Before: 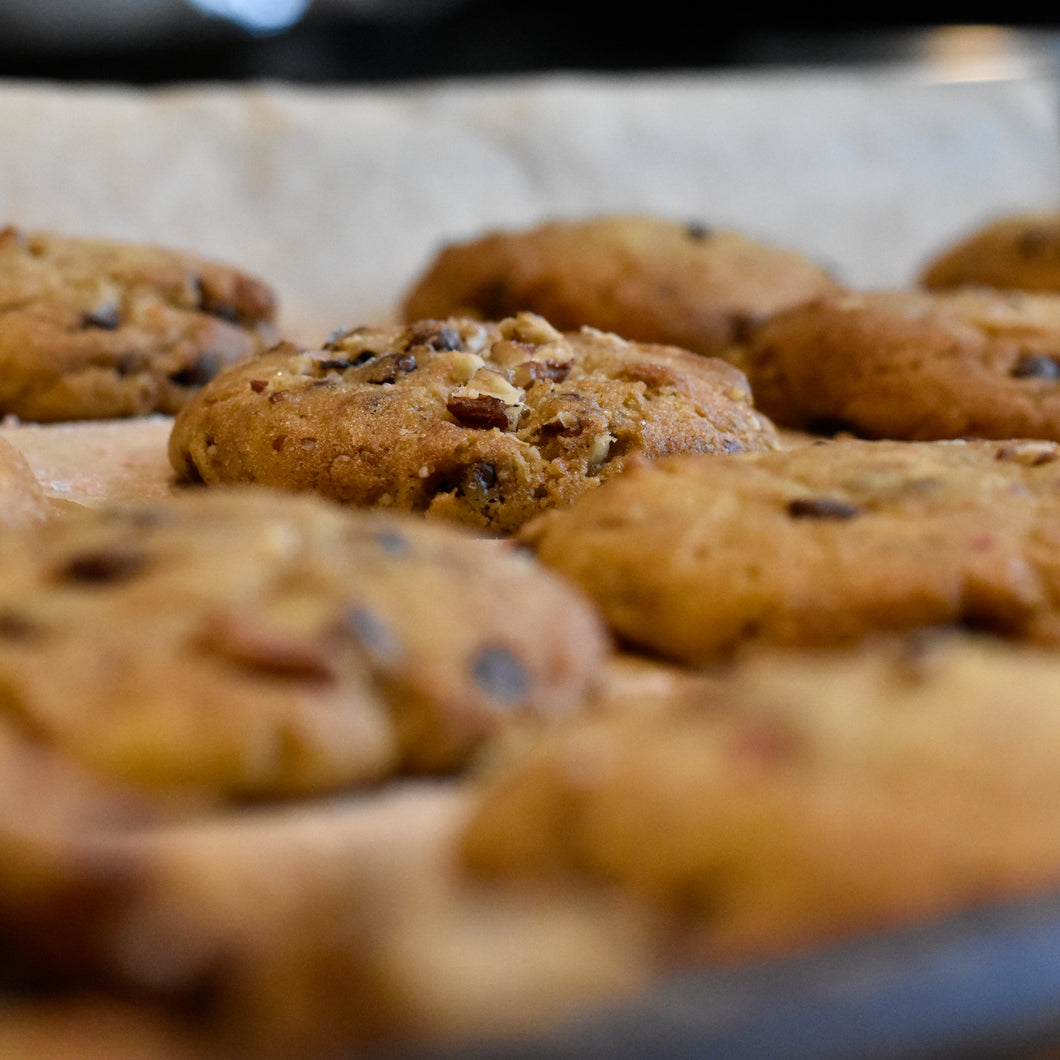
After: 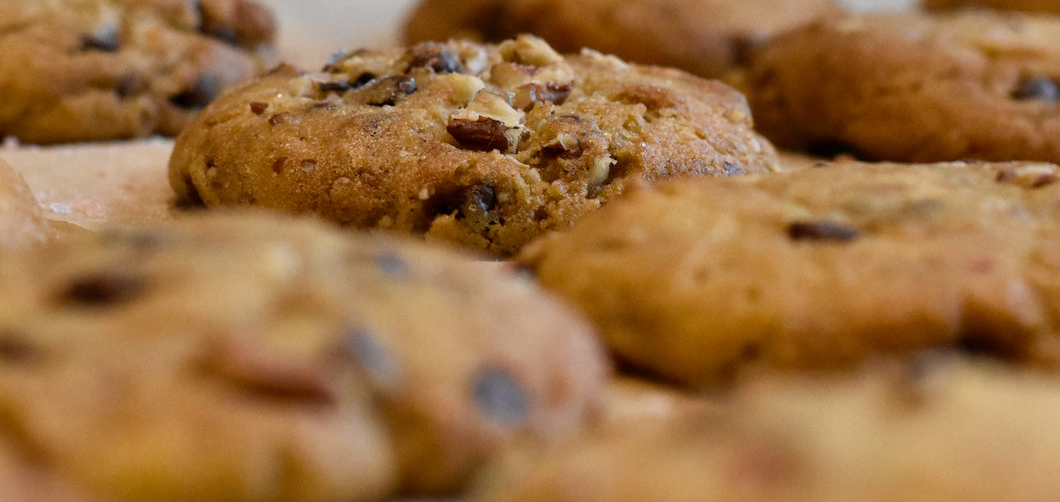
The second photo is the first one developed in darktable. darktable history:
tone equalizer: edges refinement/feathering 500, mask exposure compensation -1.57 EV, preserve details no
crop and rotate: top 26.269%, bottom 26.293%
